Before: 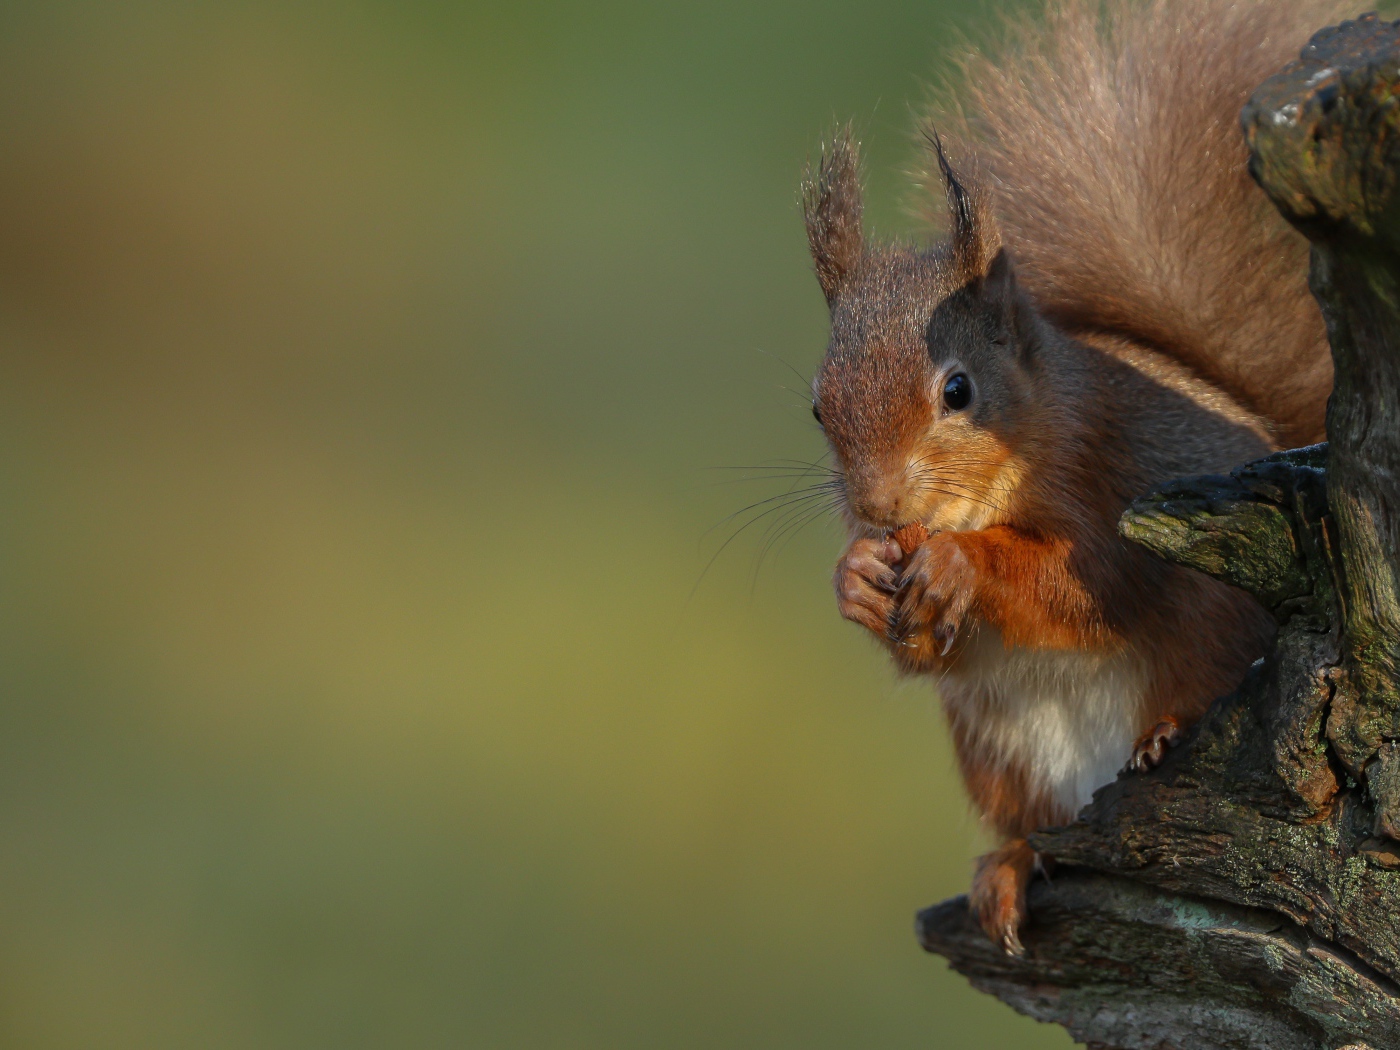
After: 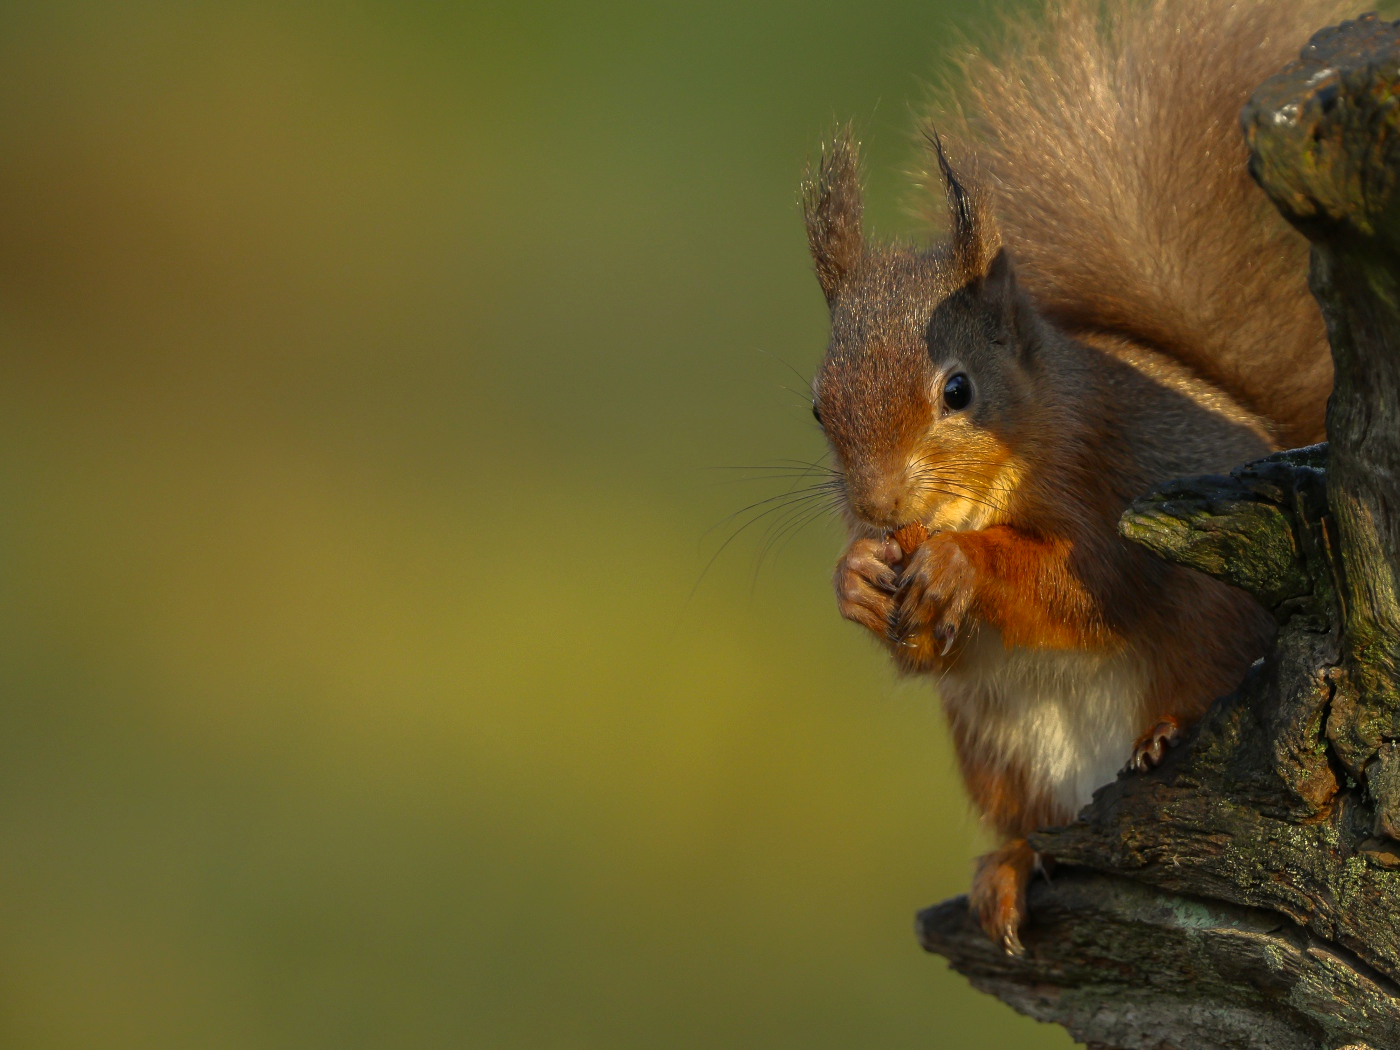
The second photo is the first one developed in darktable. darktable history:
base curve: curves: ch0 [(0, 0) (0.257, 0.25) (0.482, 0.586) (0.757, 0.871) (1, 1)]
color correction: highlights a* 2.57, highlights b* 22.54
